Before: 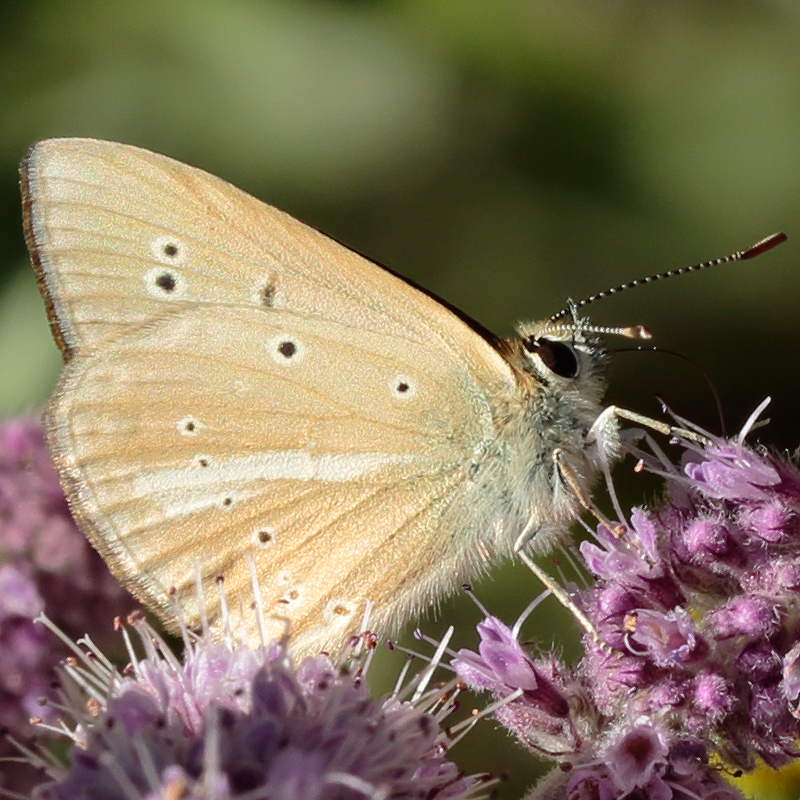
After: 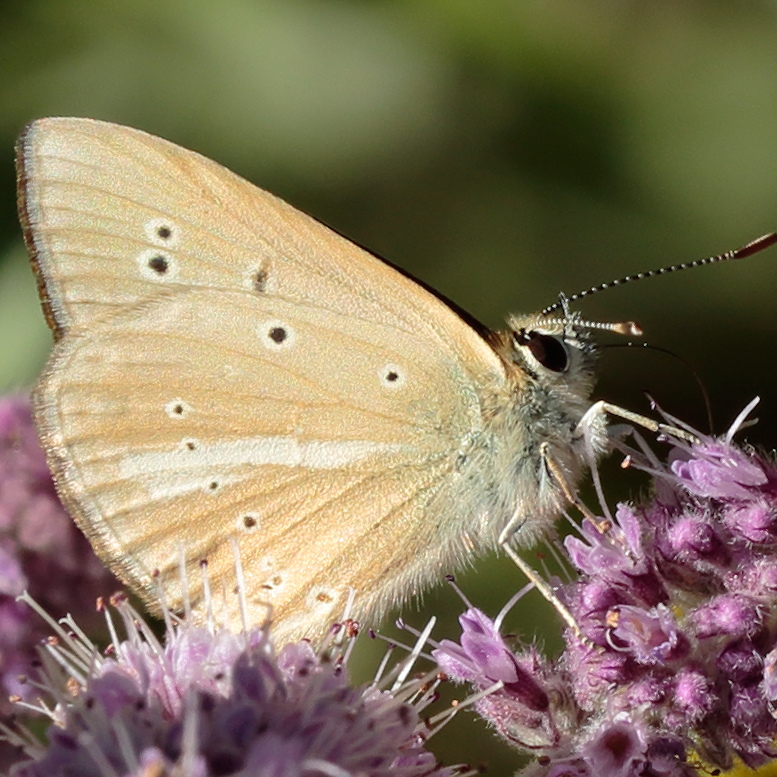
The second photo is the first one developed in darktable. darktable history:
crop and rotate: angle -1.69°
tone equalizer: on, module defaults
